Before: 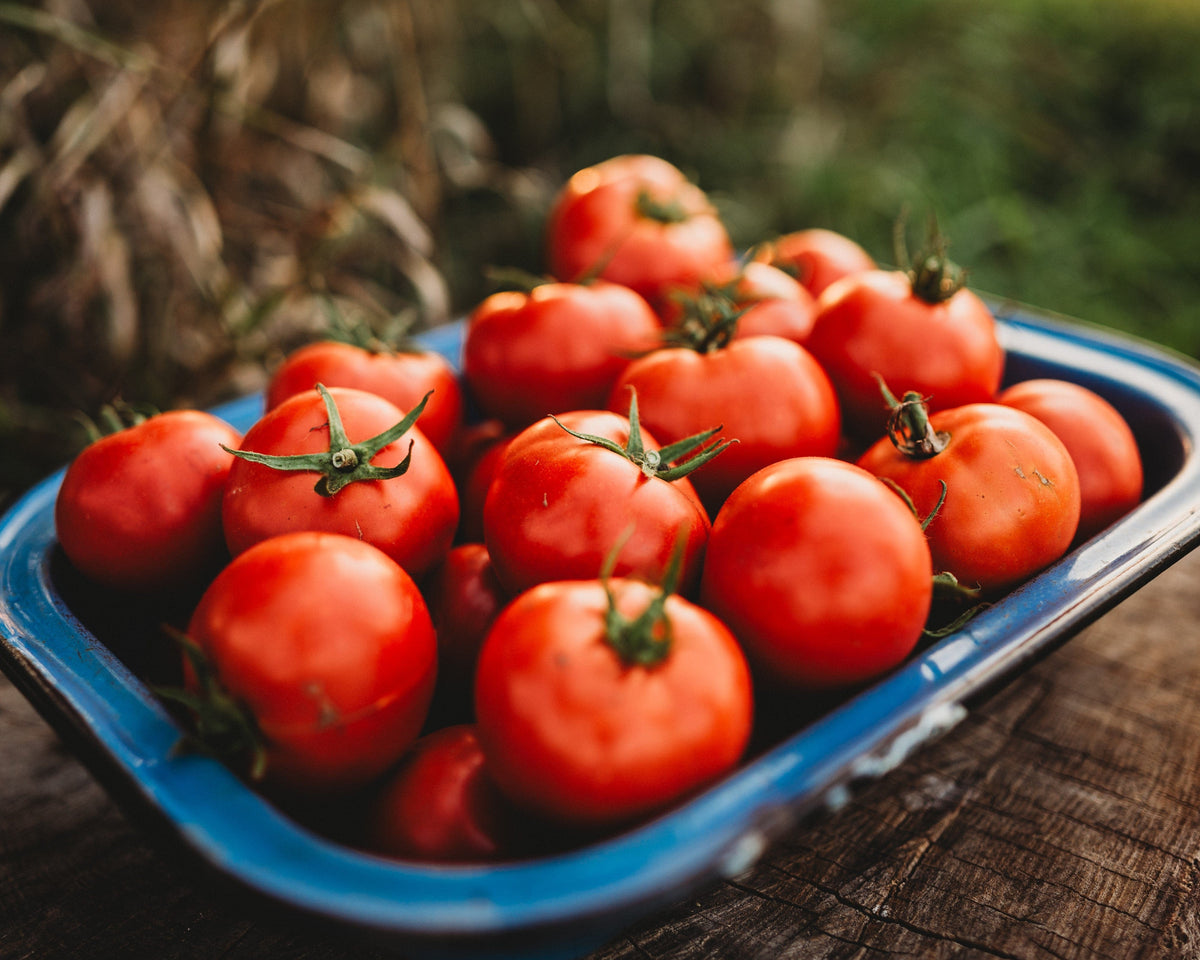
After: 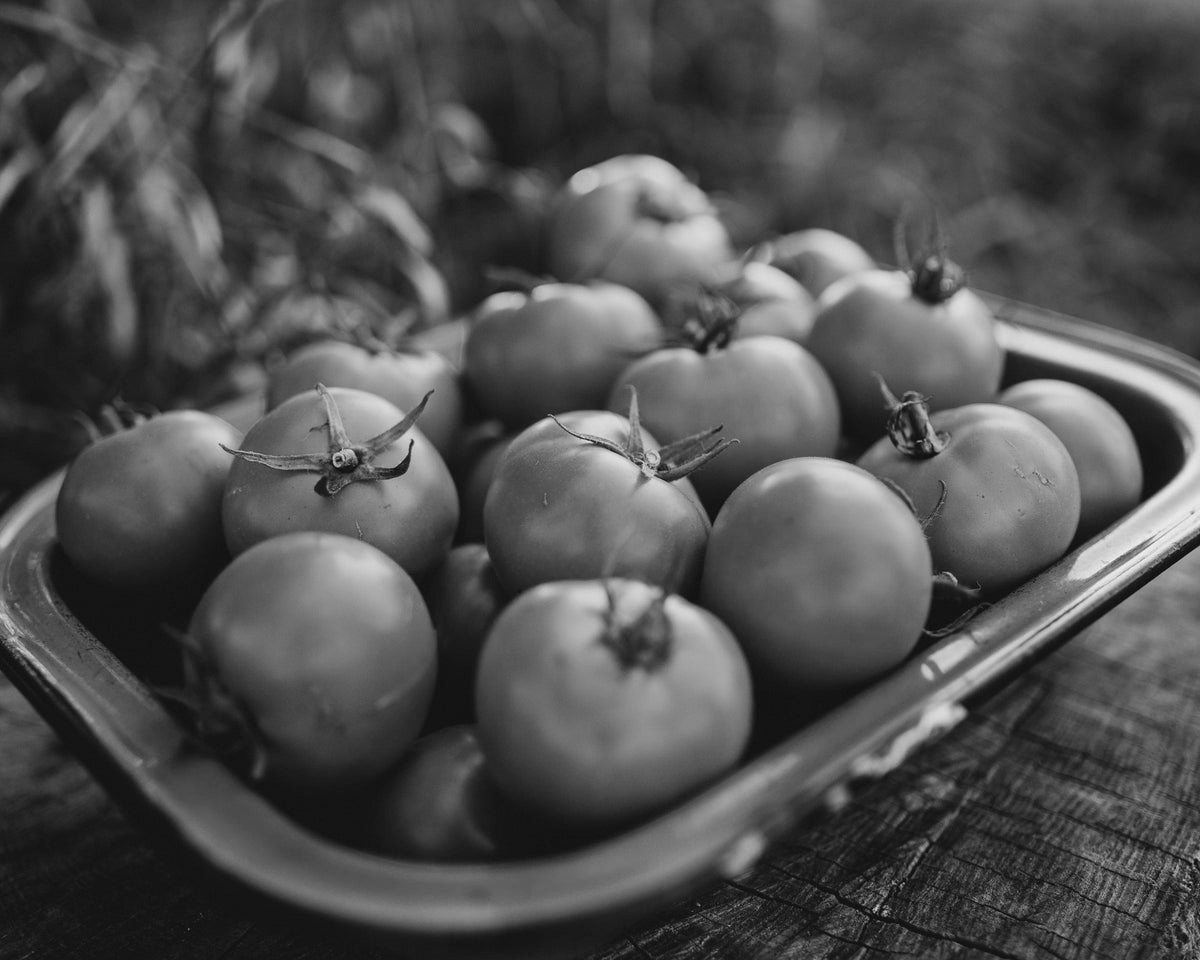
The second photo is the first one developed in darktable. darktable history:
white balance: red 1.004, blue 1.096
monochrome: size 1
